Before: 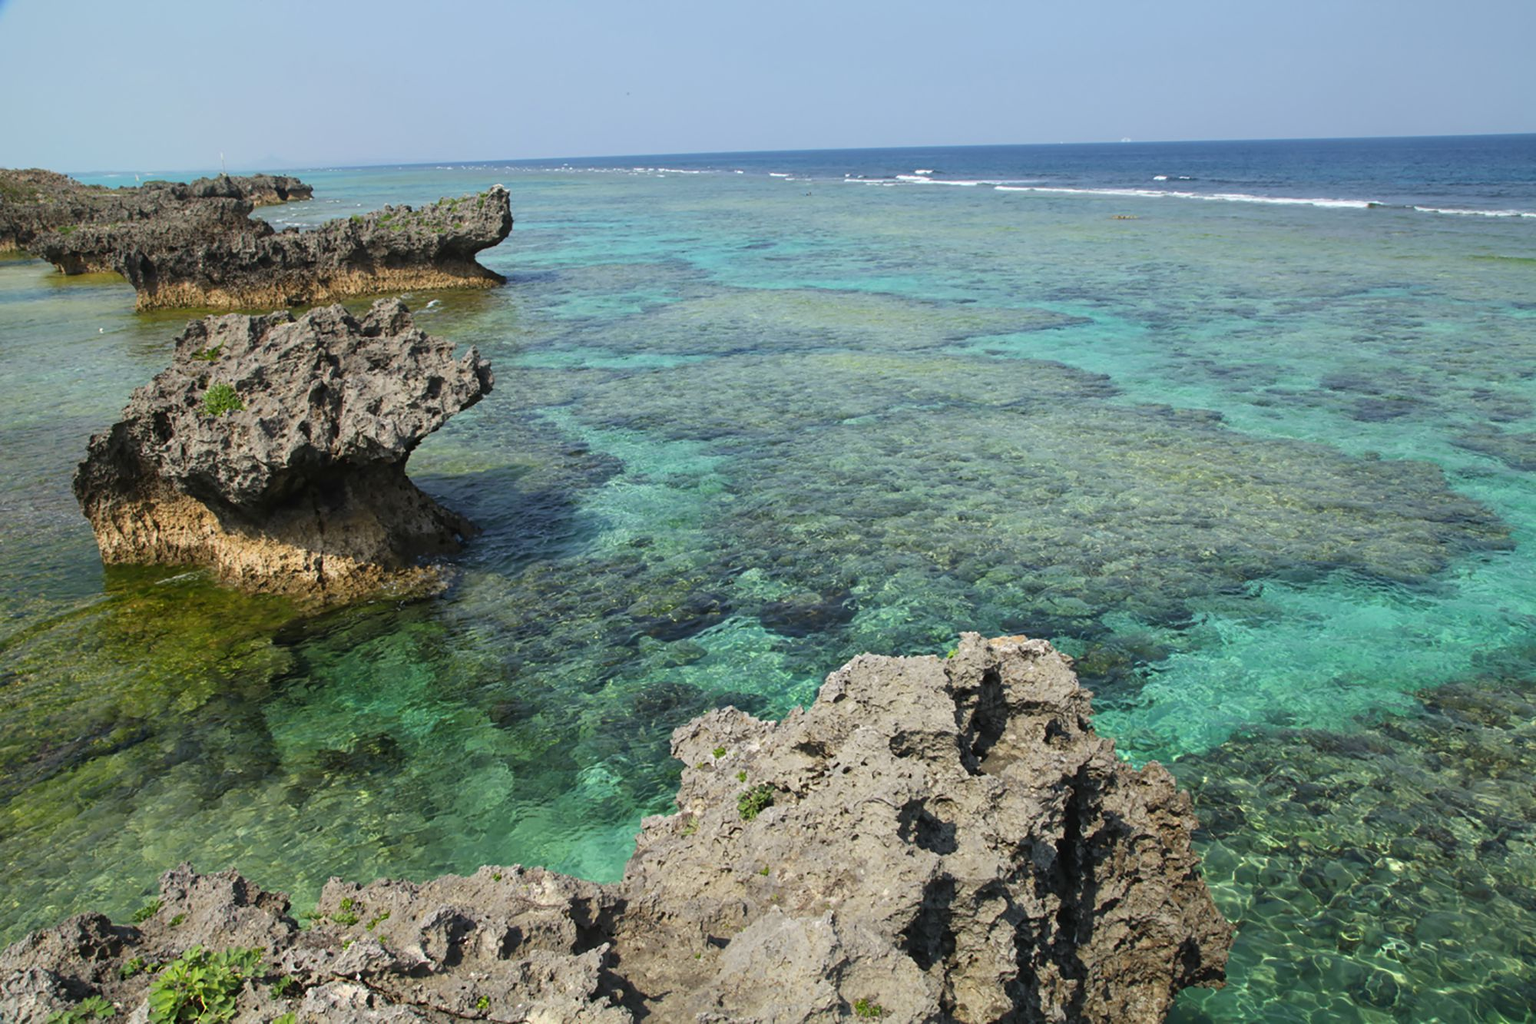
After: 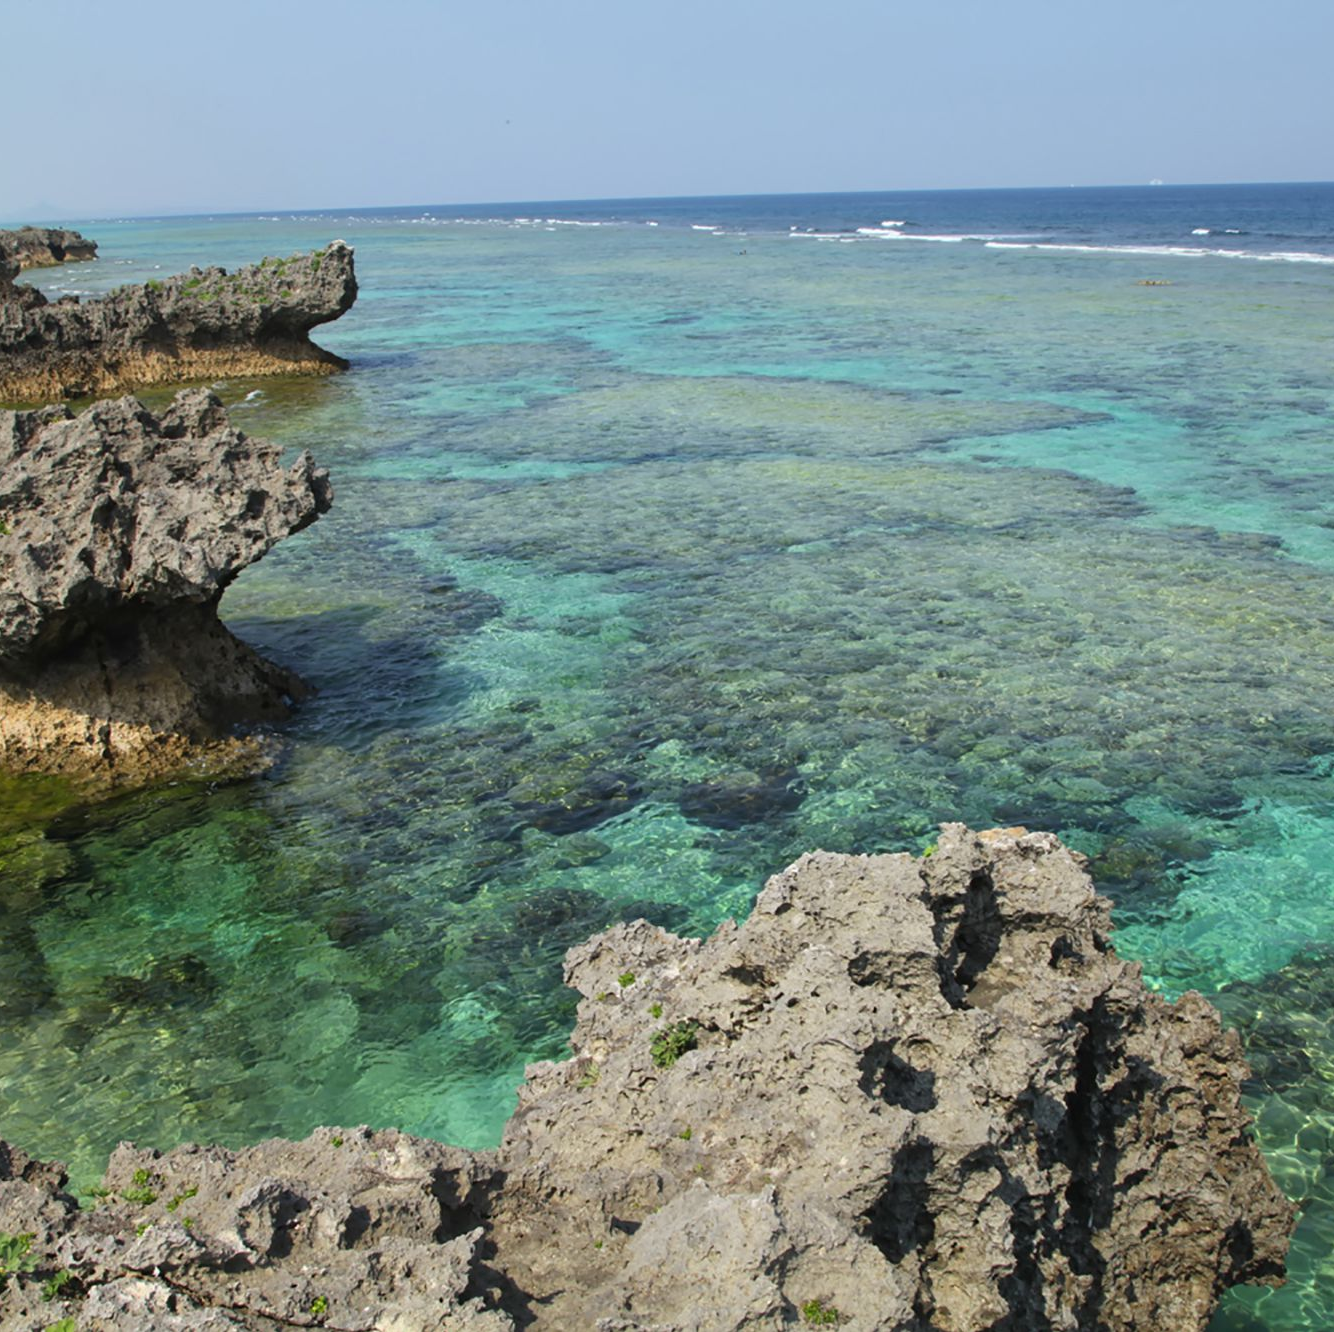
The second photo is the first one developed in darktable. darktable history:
crop and rotate: left 15.513%, right 17.751%
